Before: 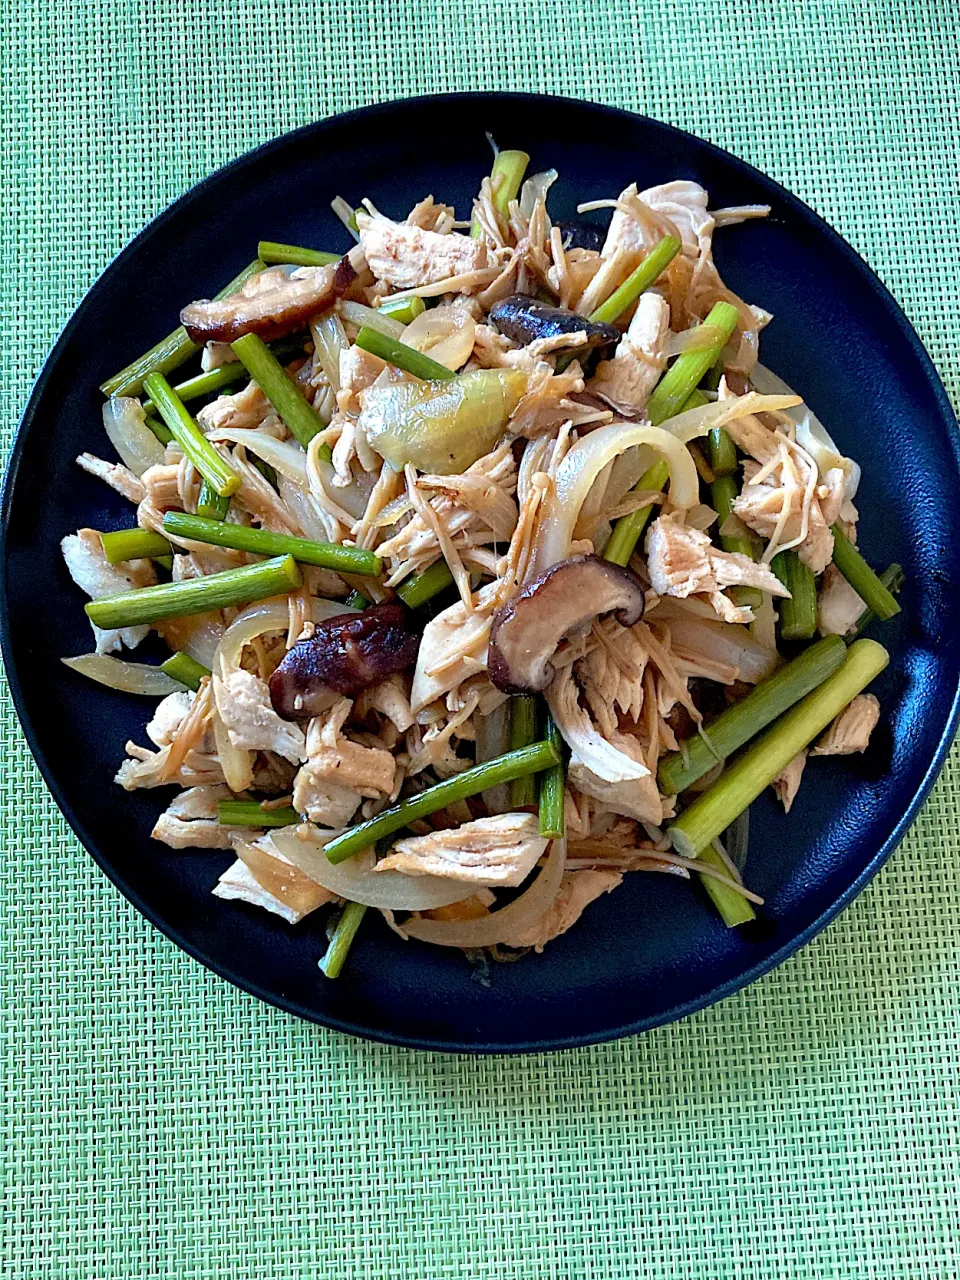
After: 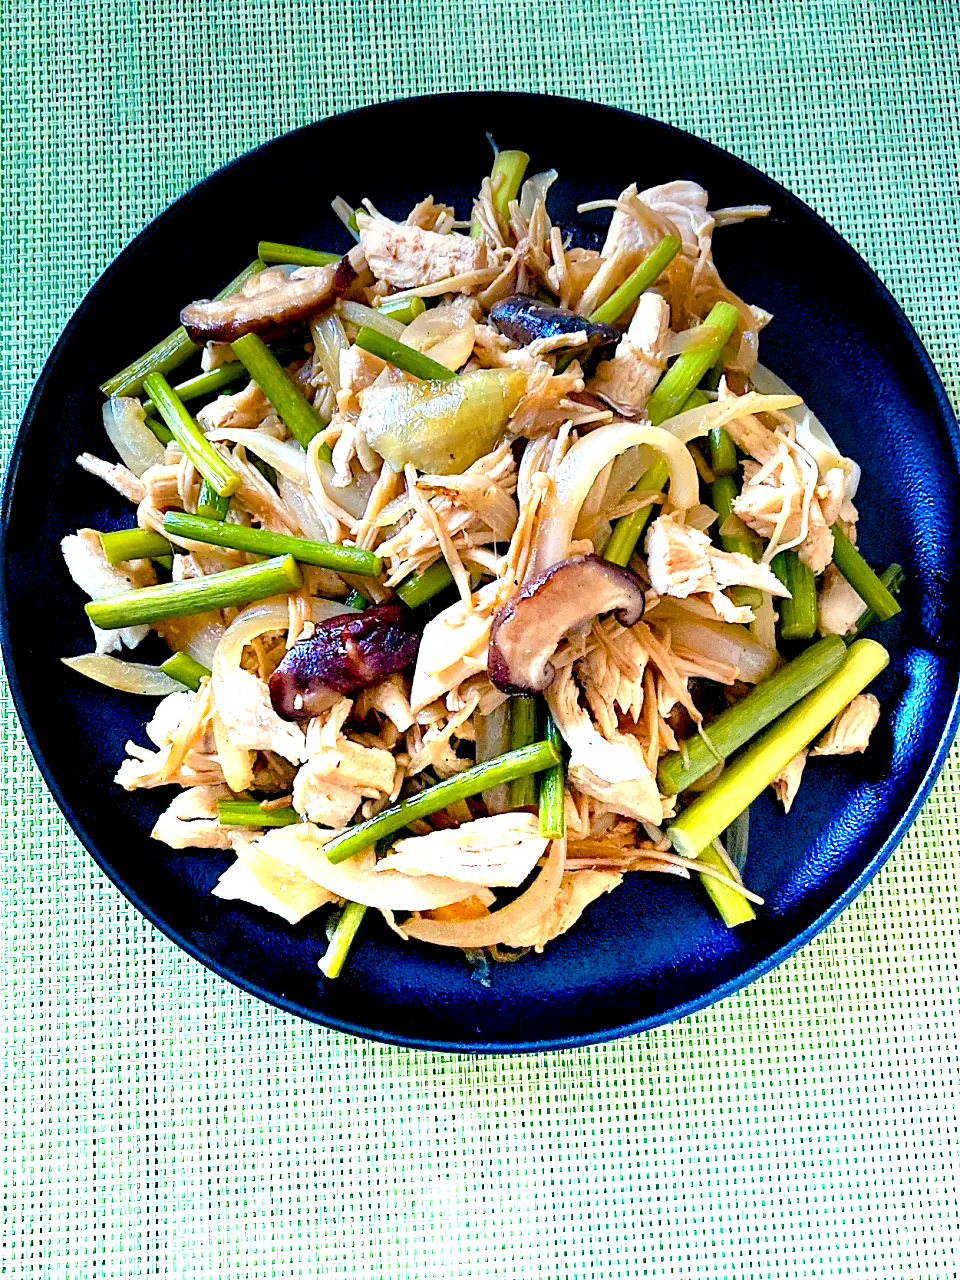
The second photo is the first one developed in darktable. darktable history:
white balance: red 0.983, blue 1.036
color balance rgb: shadows lift › chroma 3%, shadows lift › hue 240.84°, highlights gain › chroma 3%, highlights gain › hue 73.2°, global offset › luminance -0.5%, perceptual saturation grading › global saturation 20%, perceptual saturation grading › highlights -25%, perceptual saturation grading › shadows 50%, global vibrance 25.26%
graduated density: density -3.9 EV
